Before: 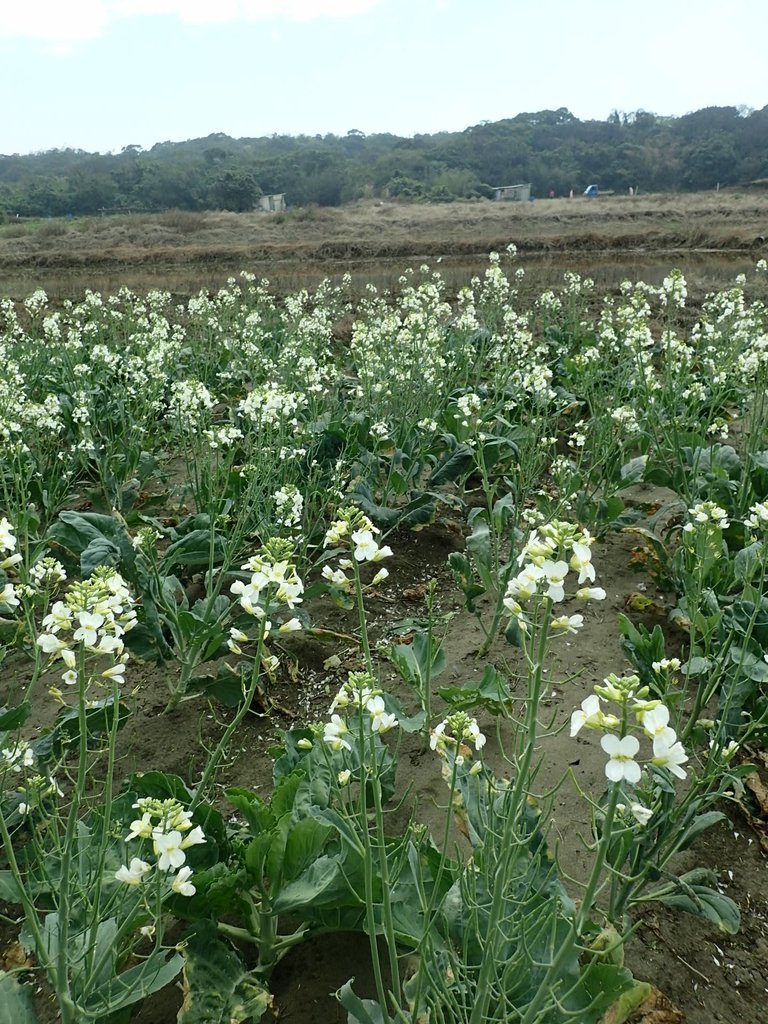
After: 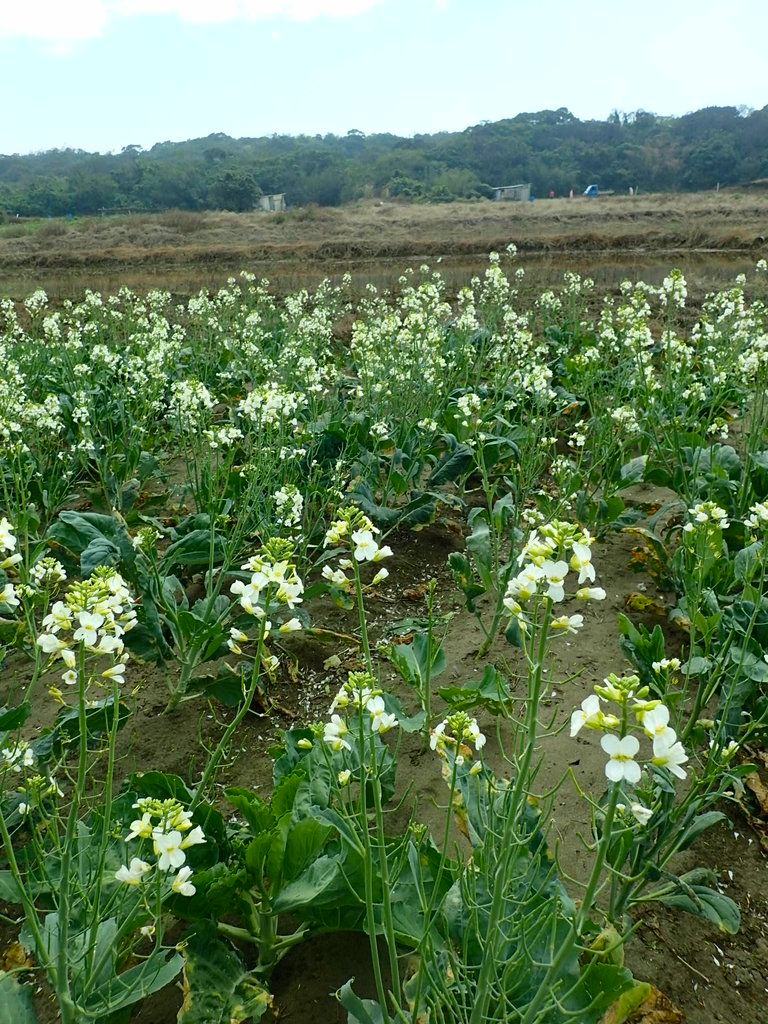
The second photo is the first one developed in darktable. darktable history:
color balance rgb: perceptual saturation grading › global saturation 24.966%, global vibrance 28.475%
